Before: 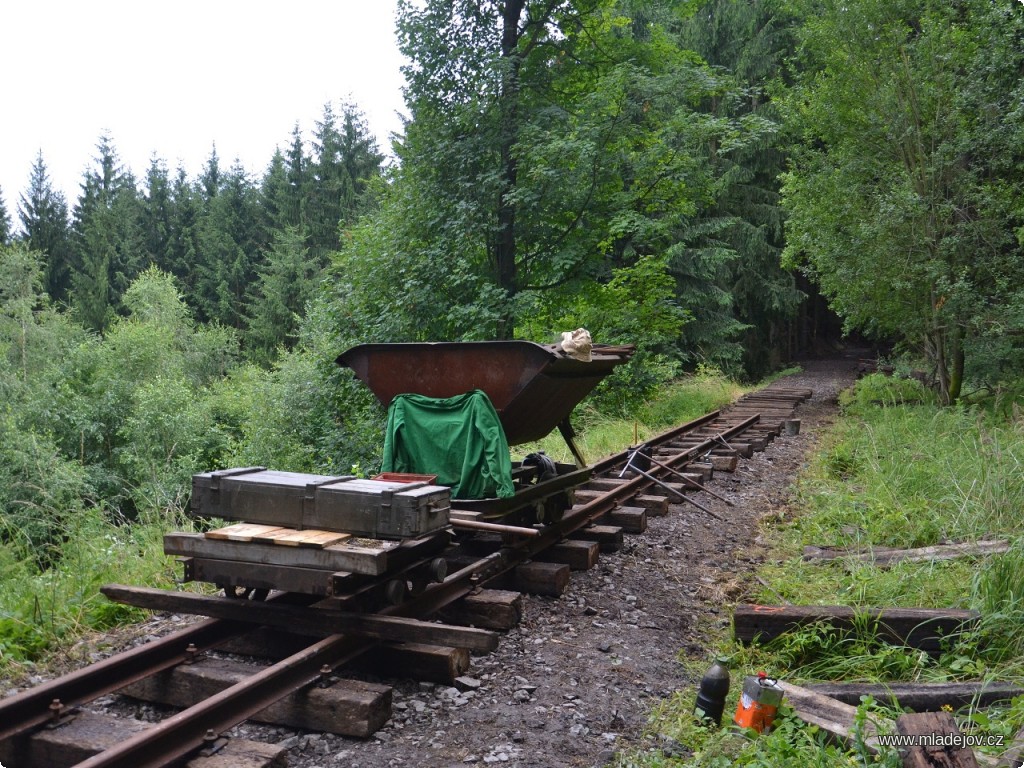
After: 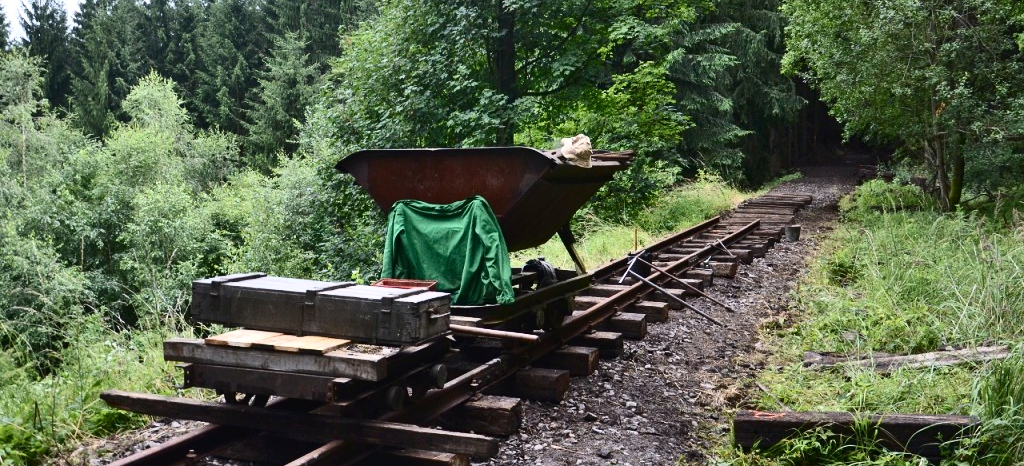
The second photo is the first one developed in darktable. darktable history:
shadows and highlights: highlights color adjustment 0%, soften with gaussian
contrast brightness saturation: contrast 0.39, brightness 0.1
crop and rotate: top 25.357%, bottom 13.942%
